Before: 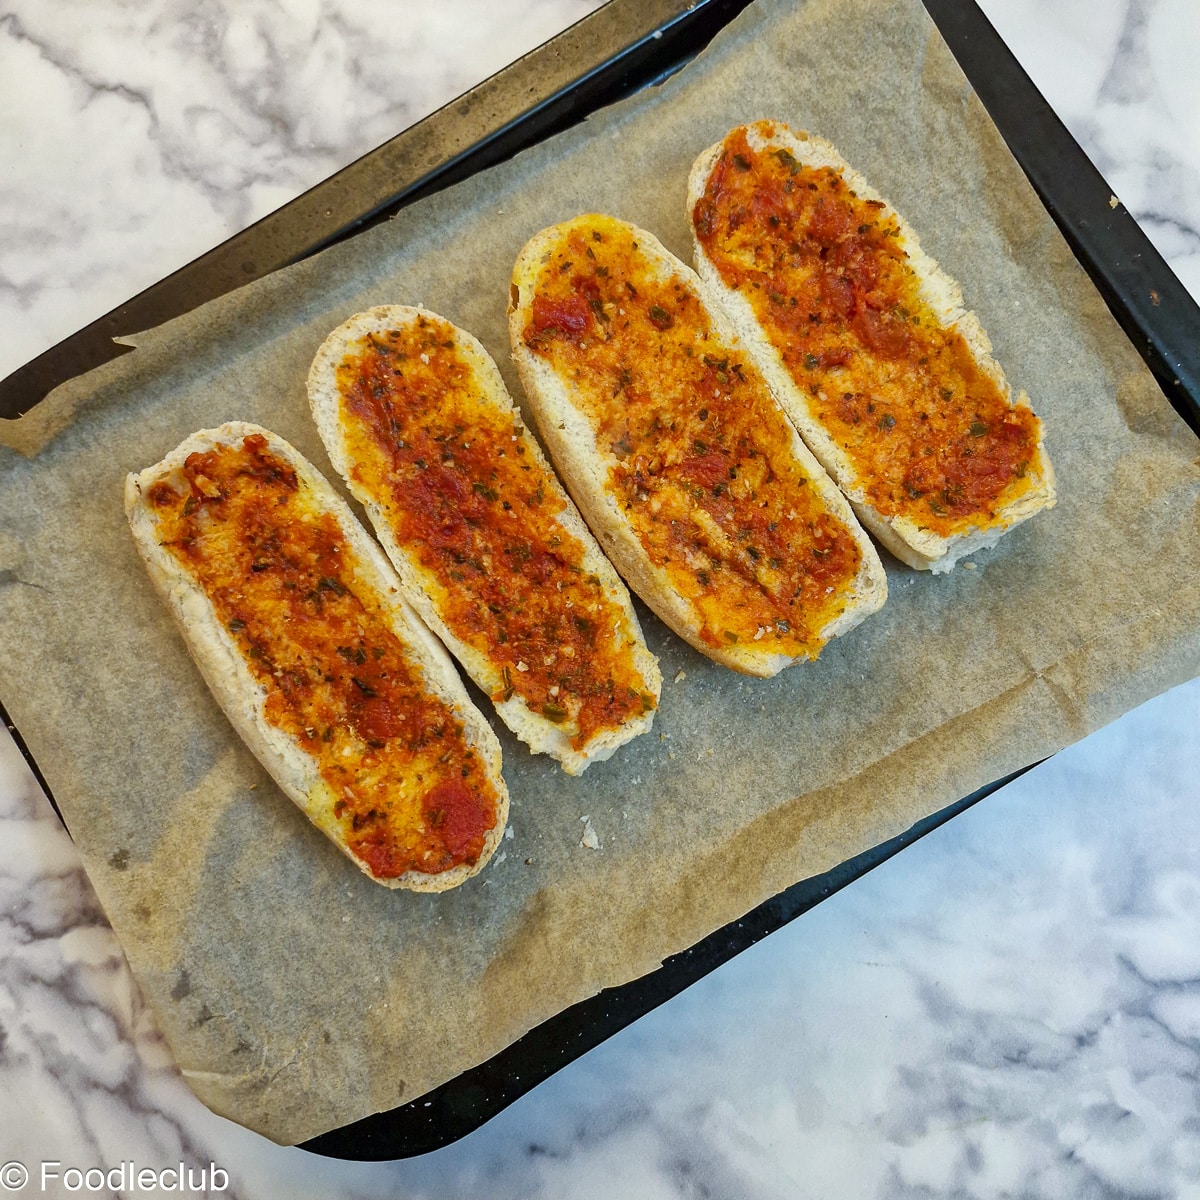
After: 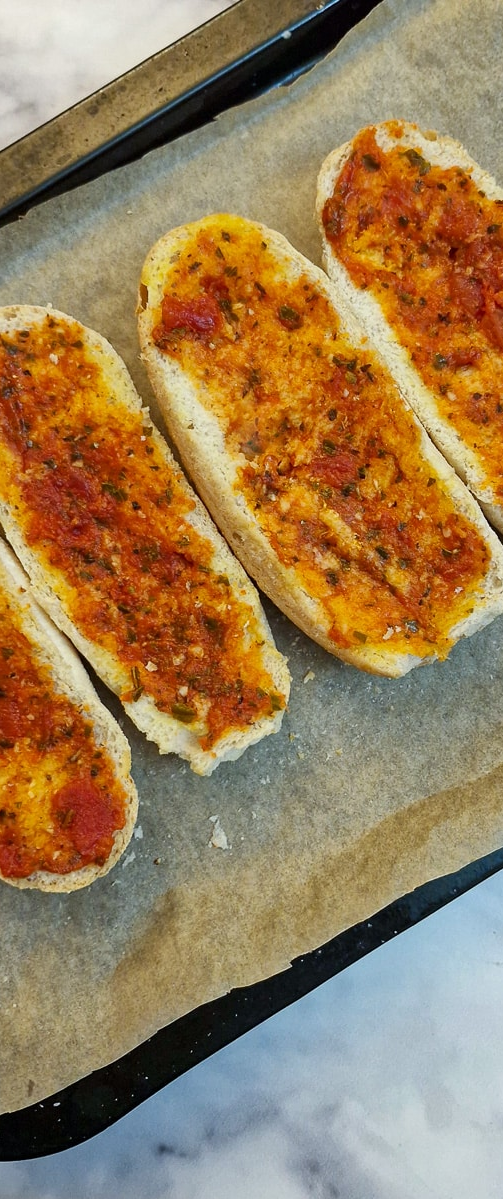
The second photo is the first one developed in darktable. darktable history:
crop: left 30.932%, right 27.11%
